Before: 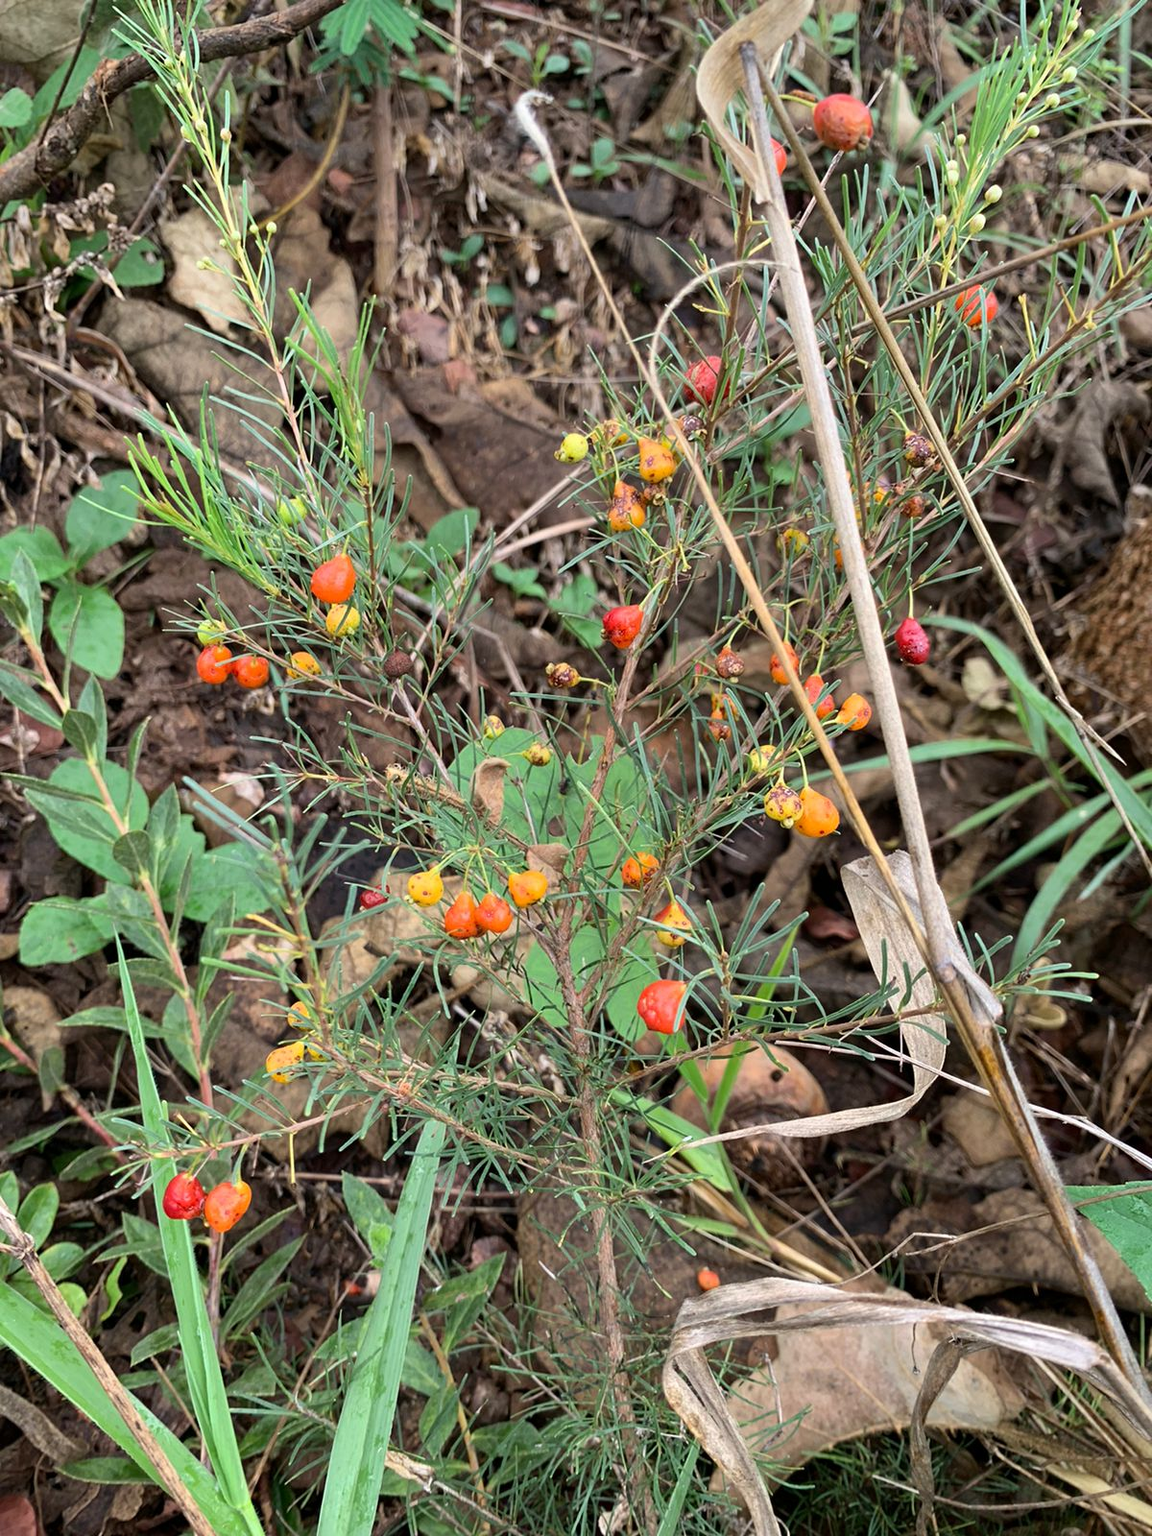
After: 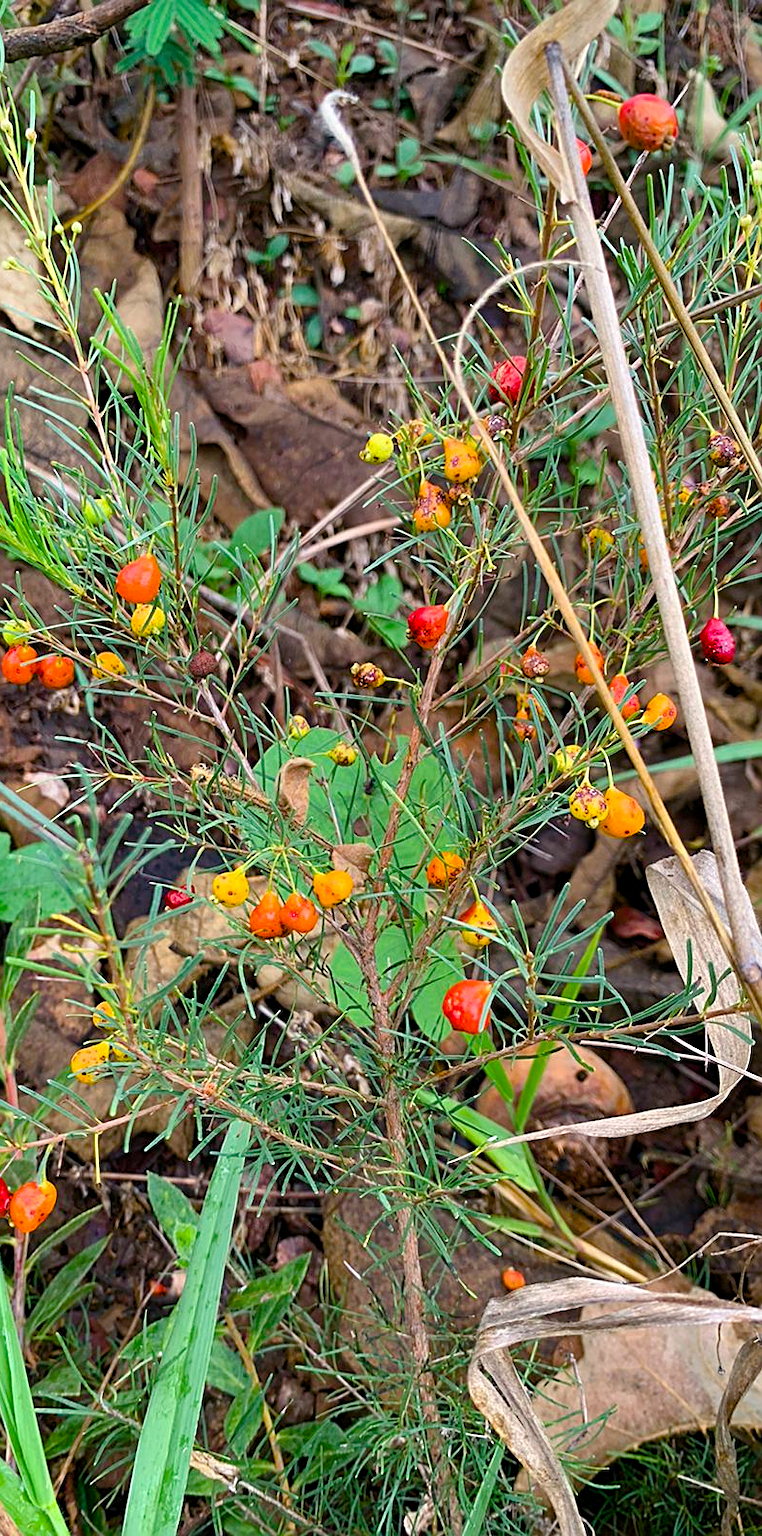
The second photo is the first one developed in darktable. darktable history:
crop: left 16.999%, right 16.754%
tone equalizer: mask exposure compensation -0.496 EV
color balance rgb: power › chroma 0.987%, power › hue 255.06°, linear chroma grading › global chroma 15.473%, perceptual saturation grading › global saturation 35.116%, perceptual saturation grading › highlights -25.238%, perceptual saturation grading › shadows 49.979%, global vibrance 9.729%
sharpen: on, module defaults
exposure: compensate exposure bias true, compensate highlight preservation false
